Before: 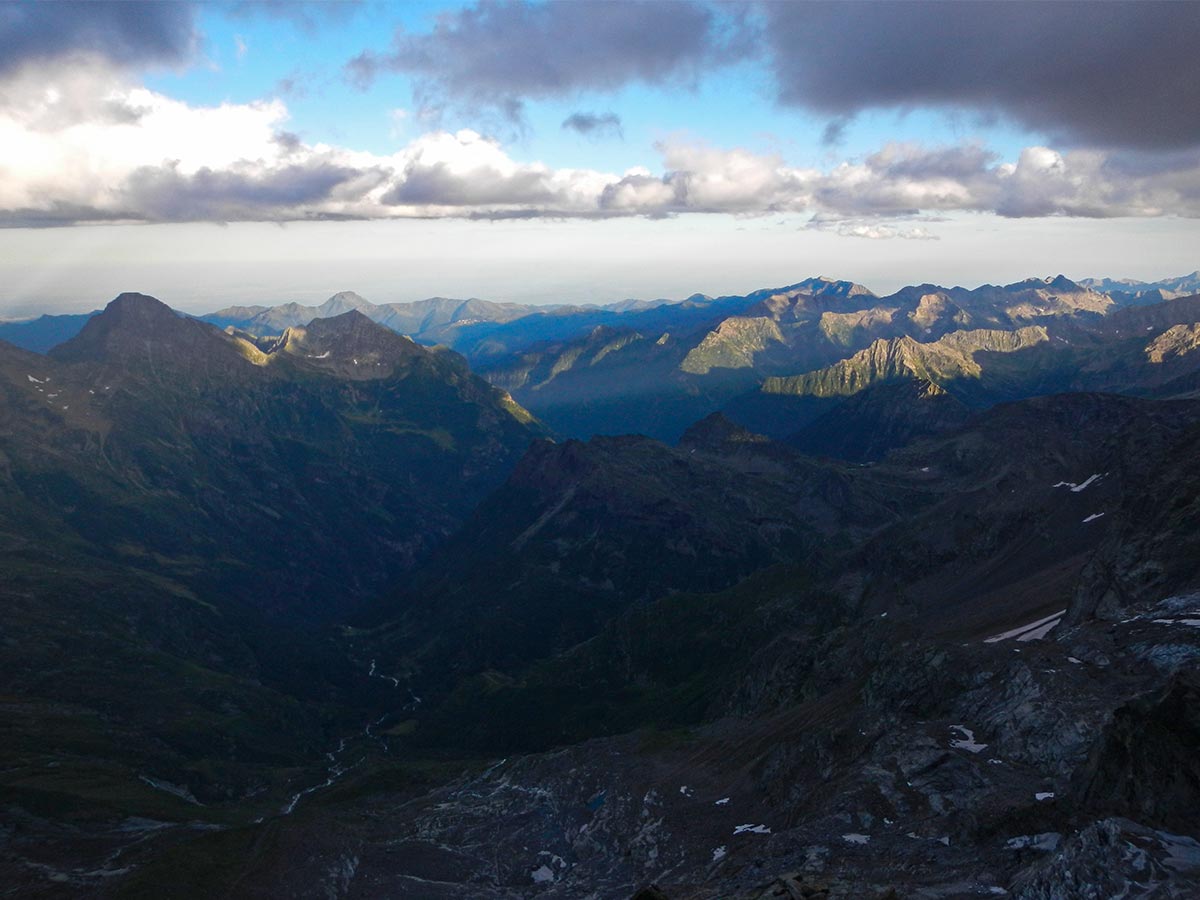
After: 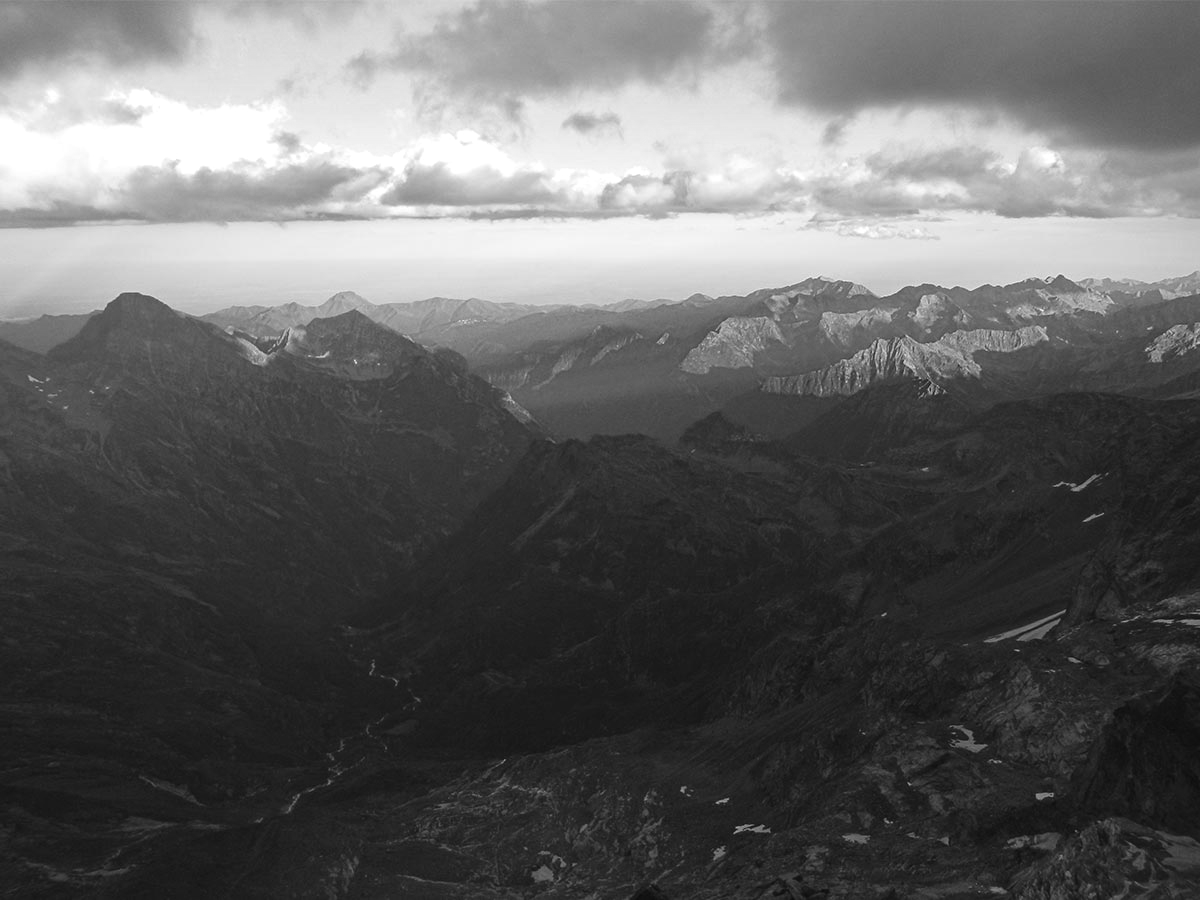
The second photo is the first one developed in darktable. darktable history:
exposure: black level correction -0.003, exposure 0.037 EV, compensate exposure bias true, compensate highlight preservation false
color calibration: output gray [0.22, 0.42, 0.37, 0], x 0.37, y 0.382, temperature 4311.08 K
